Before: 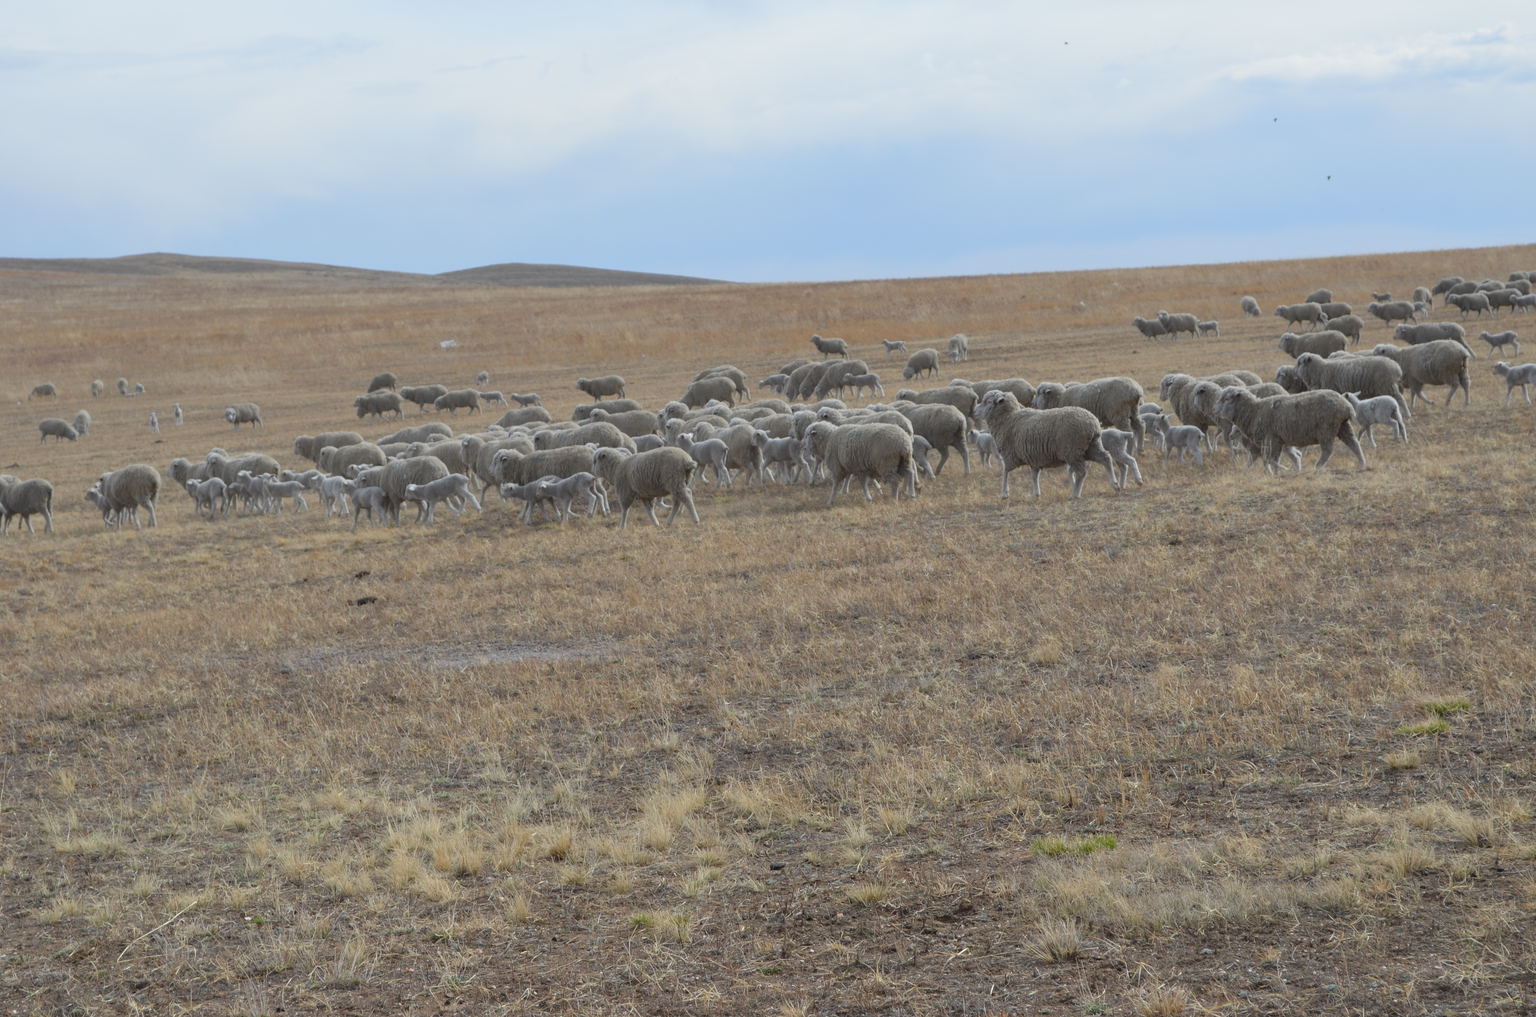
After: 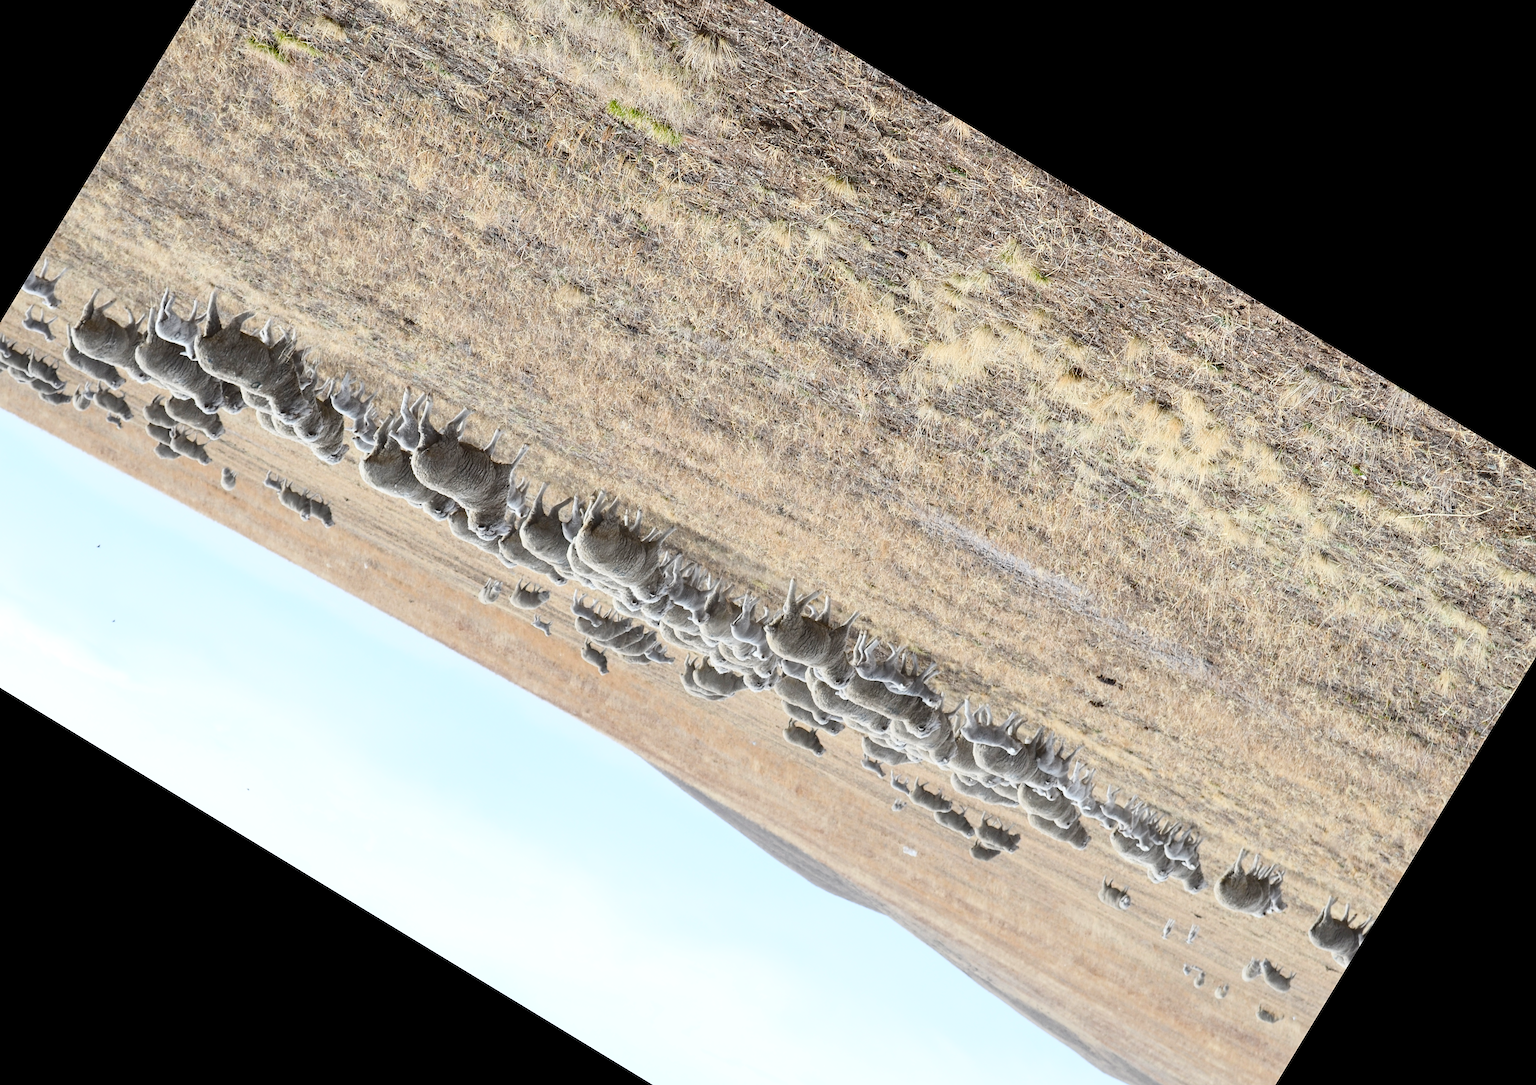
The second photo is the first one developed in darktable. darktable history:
color balance rgb: perceptual saturation grading › global saturation 20%, perceptual saturation grading › highlights -50%, perceptual saturation grading › shadows 30%, perceptual brilliance grading › global brilliance 10%, perceptual brilliance grading › shadows 15%
sharpen: on, module defaults
crop and rotate: angle 148.68°, left 9.111%, top 15.603%, right 4.588%, bottom 17.041%
contrast brightness saturation: contrast 0.39, brightness 0.1
